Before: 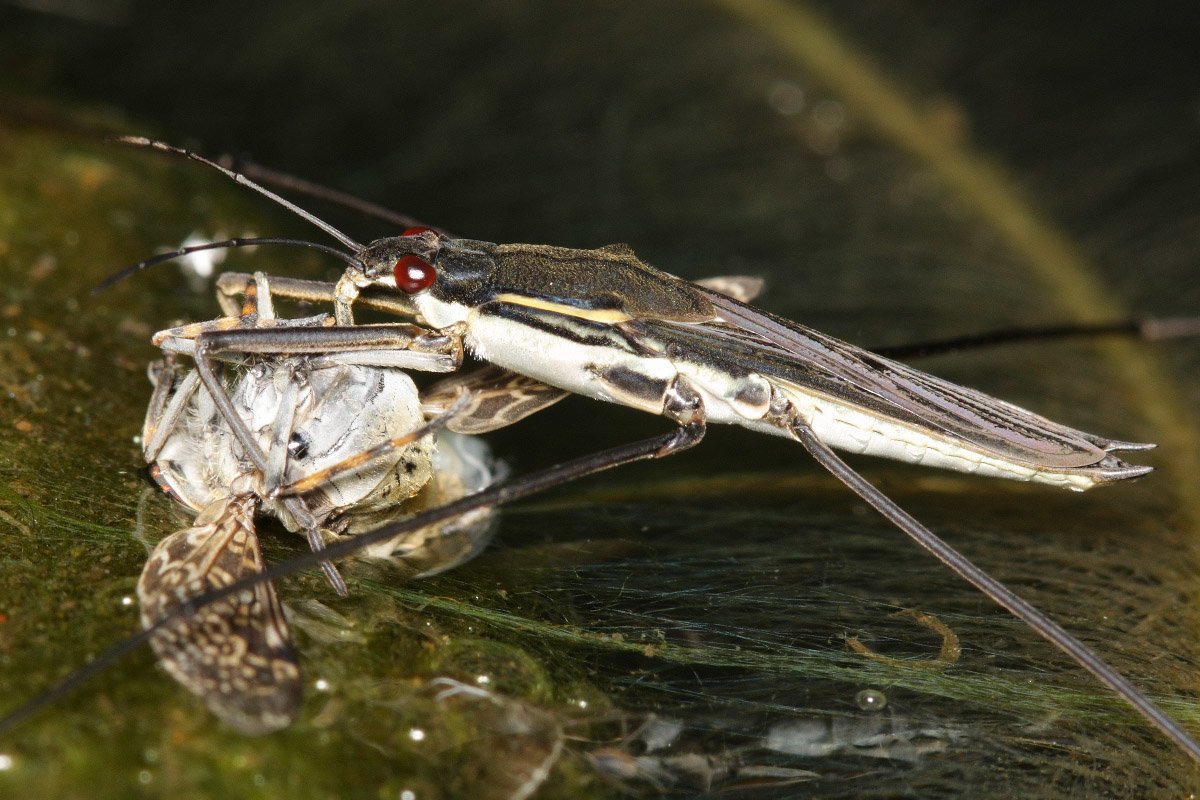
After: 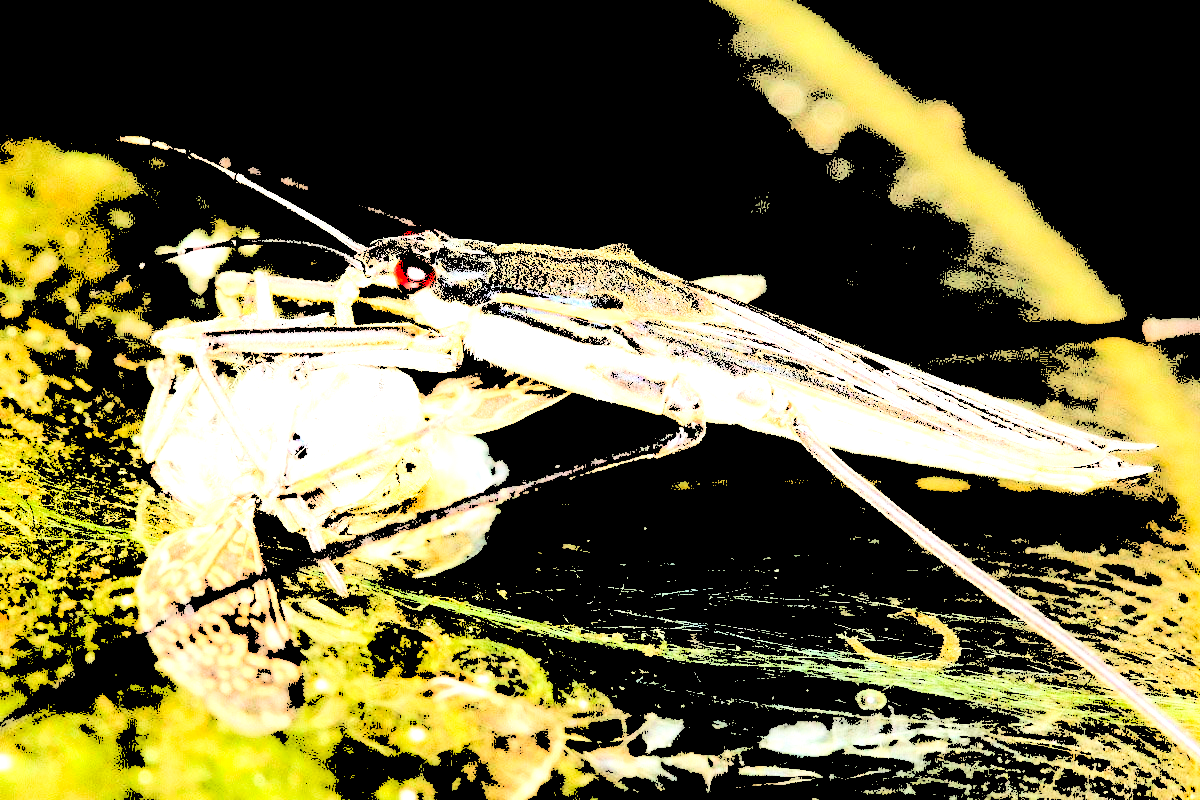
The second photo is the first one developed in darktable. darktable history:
levels: levels [0.246, 0.246, 0.506]
rgb levels: levels [[0.01, 0.419, 0.839], [0, 0.5, 1], [0, 0.5, 1]]
